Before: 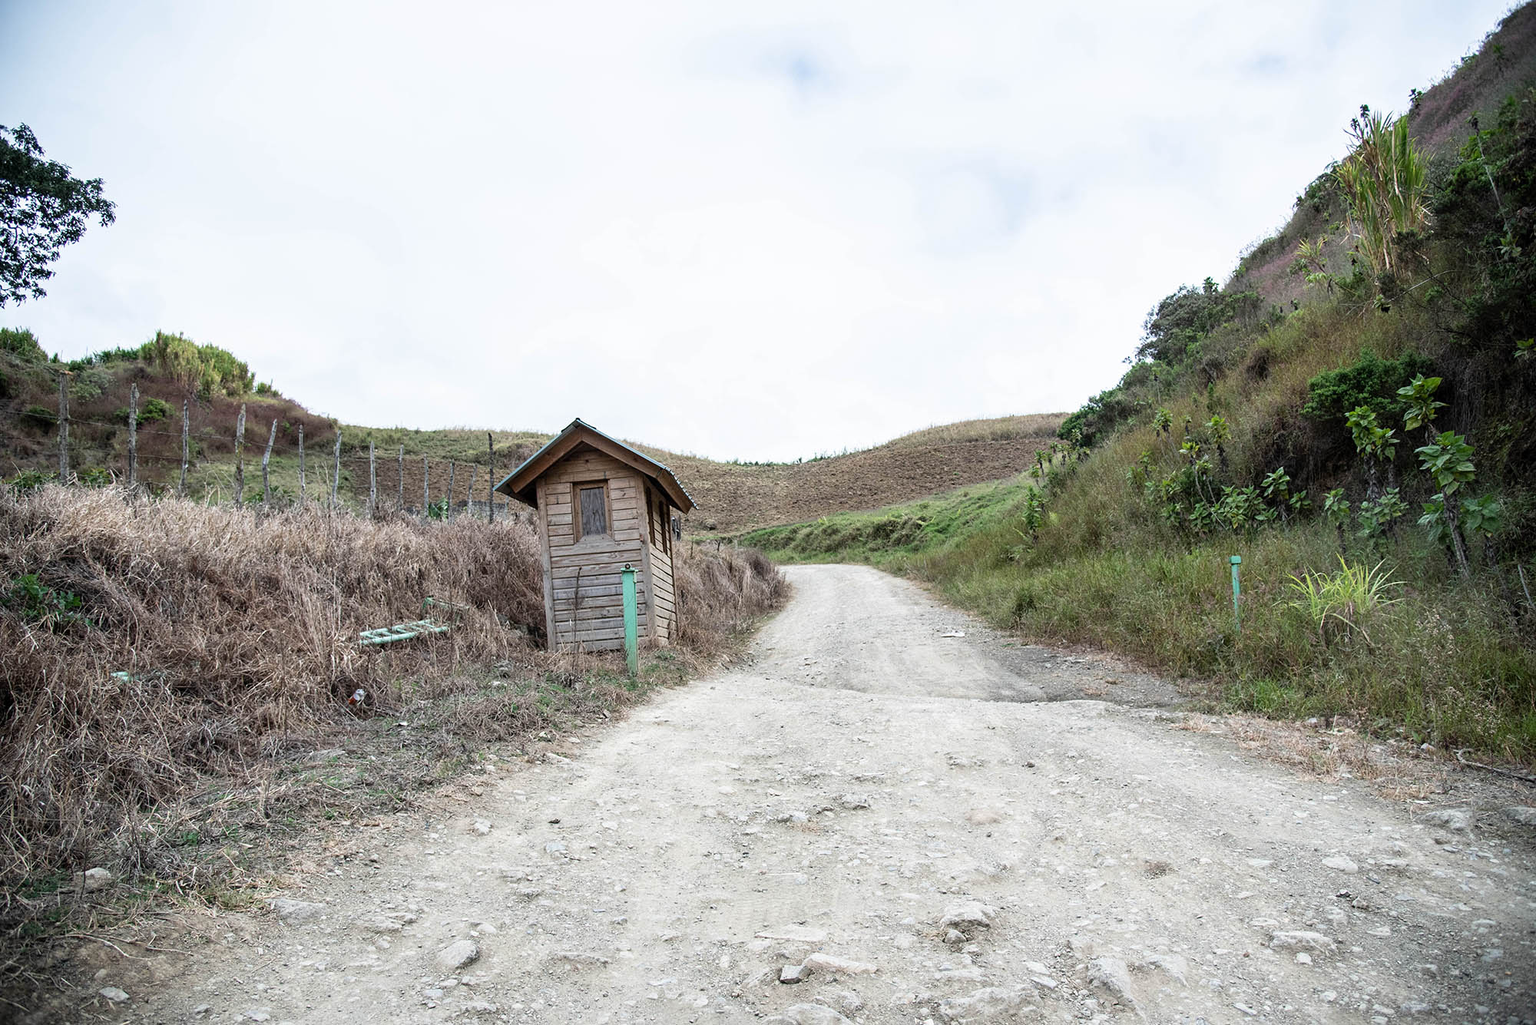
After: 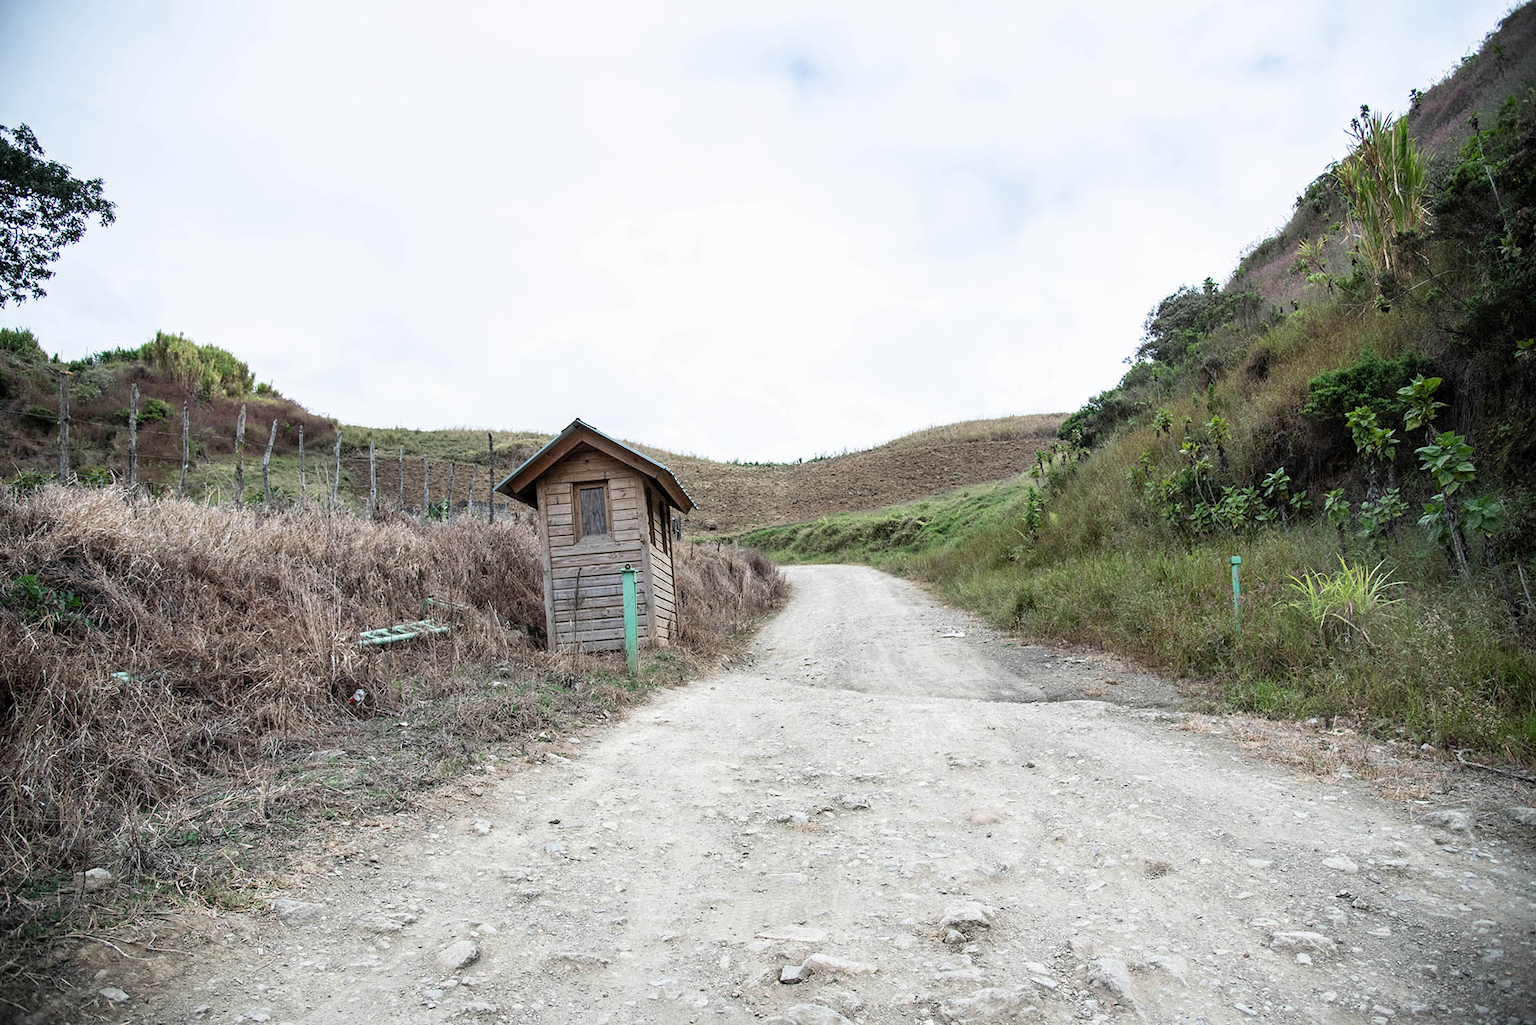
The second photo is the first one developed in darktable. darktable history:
vignetting: fall-off start 116.52%, fall-off radius 59.2%
